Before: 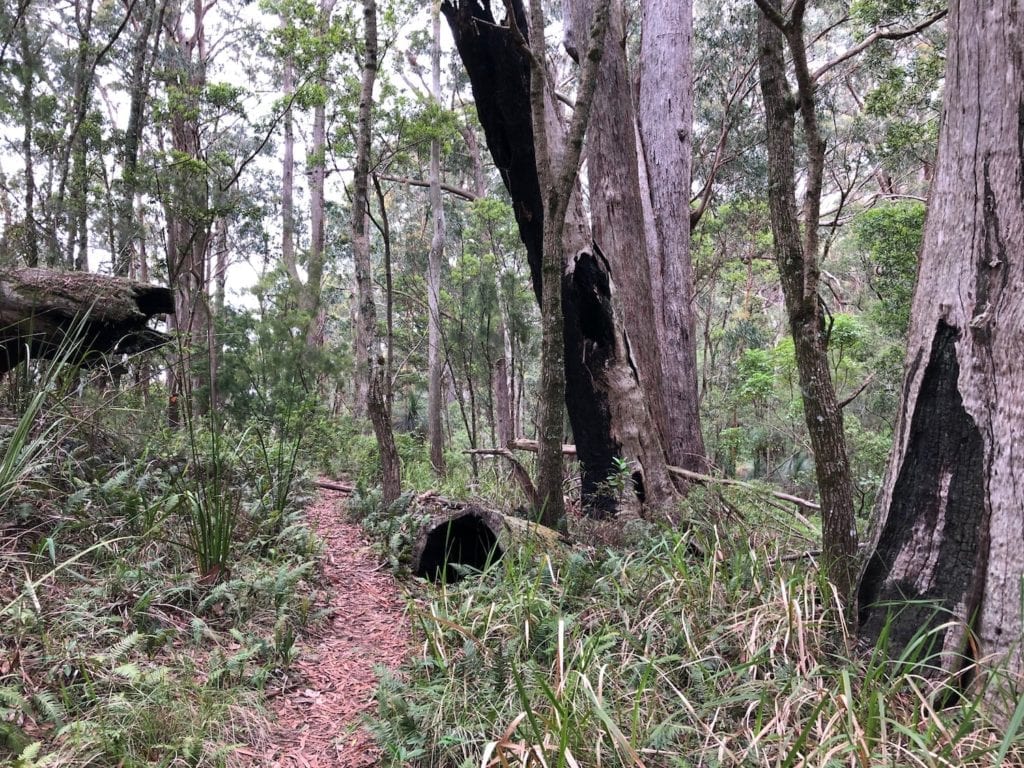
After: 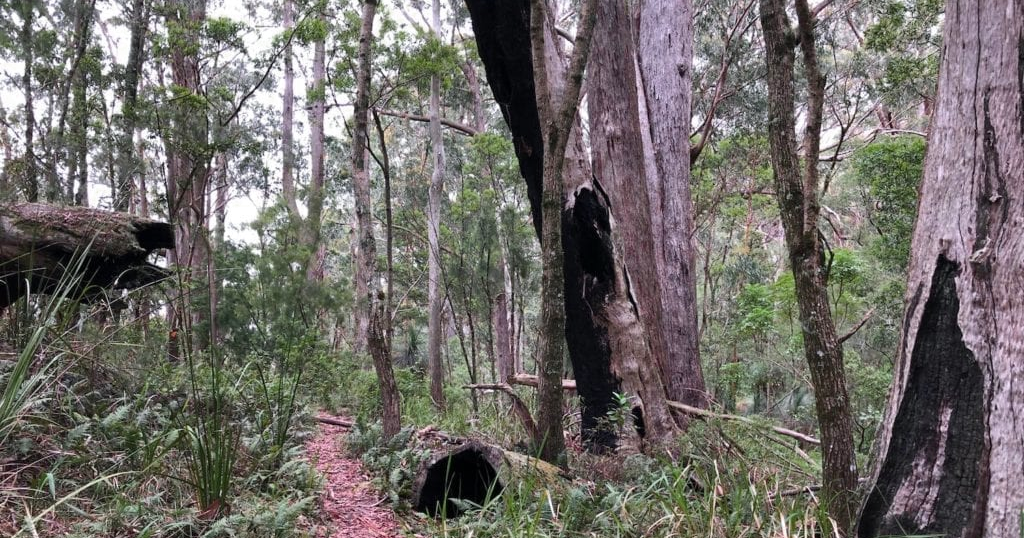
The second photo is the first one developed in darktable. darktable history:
color zones: curves: ch0 [(0, 0.48) (0.209, 0.398) (0.305, 0.332) (0.429, 0.493) (0.571, 0.5) (0.714, 0.5) (0.857, 0.5) (1, 0.48)]; ch1 [(0, 0.633) (0.143, 0.586) (0.286, 0.489) (0.429, 0.448) (0.571, 0.31) (0.714, 0.335) (0.857, 0.492) (1, 0.633)]; ch2 [(0, 0.448) (0.143, 0.498) (0.286, 0.5) (0.429, 0.5) (0.571, 0.5) (0.714, 0.5) (0.857, 0.5) (1, 0.448)]
crop and rotate: top 8.573%, bottom 21.262%
